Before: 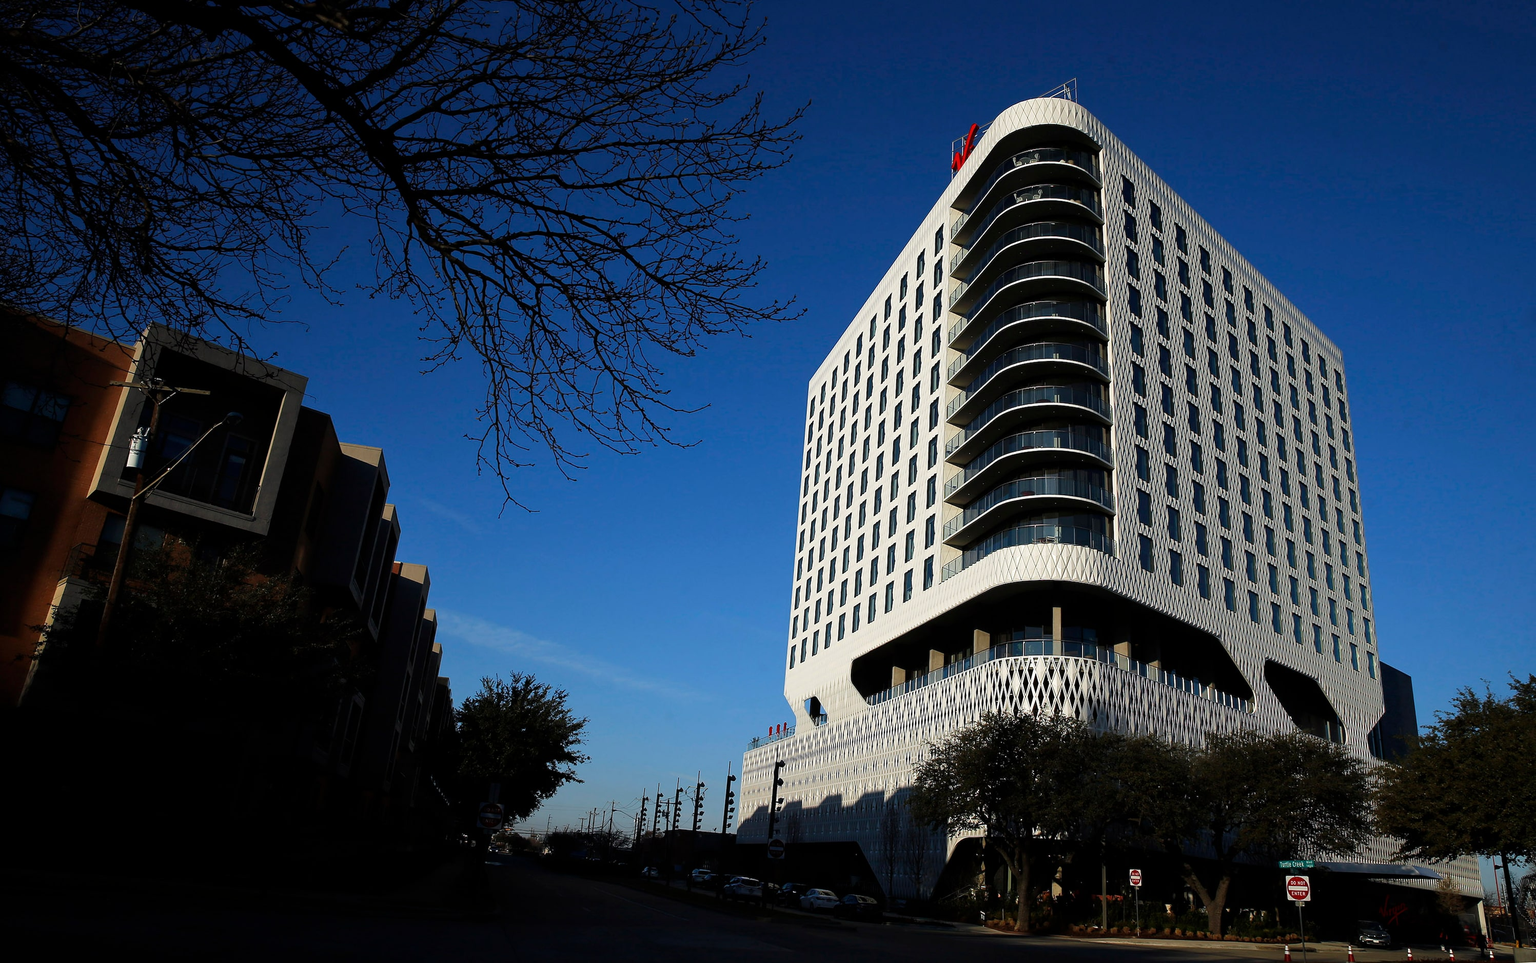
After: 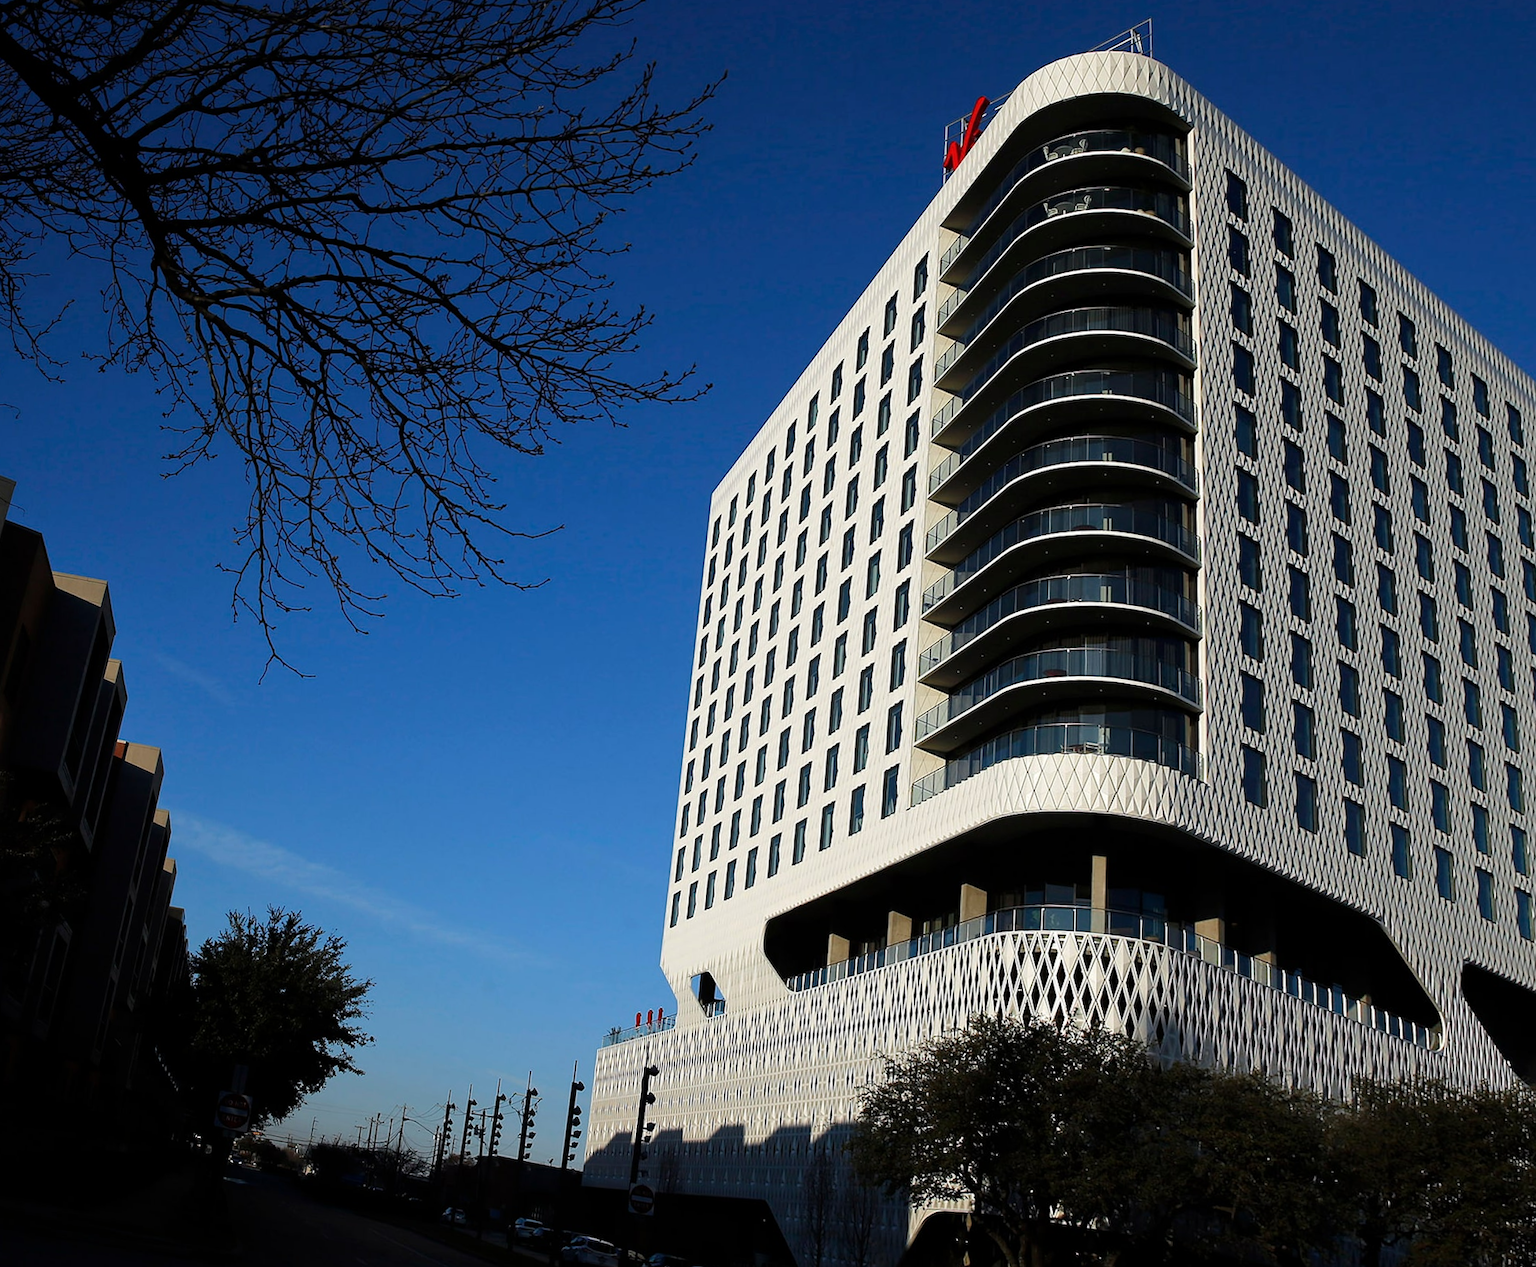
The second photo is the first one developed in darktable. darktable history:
crop and rotate: left 14.292%, right 19.041%
rotate and perspective: rotation 1.69°, lens shift (vertical) -0.023, lens shift (horizontal) -0.291, crop left 0.025, crop right 0.988, crop top 0.092, crop bottom 0.842
